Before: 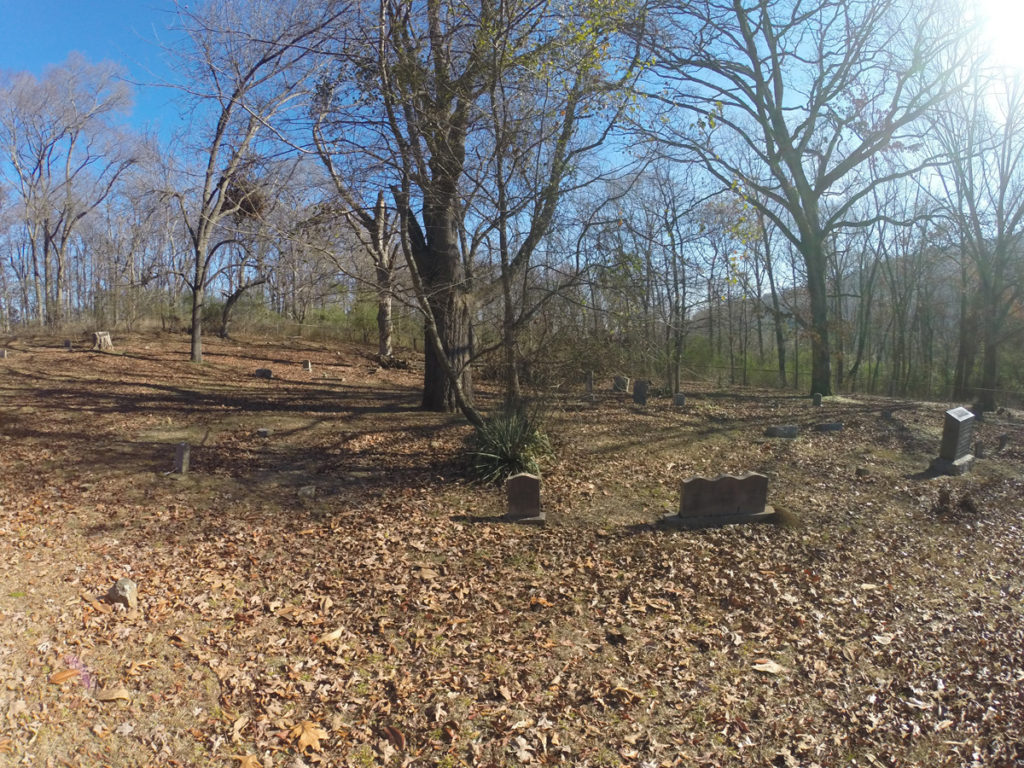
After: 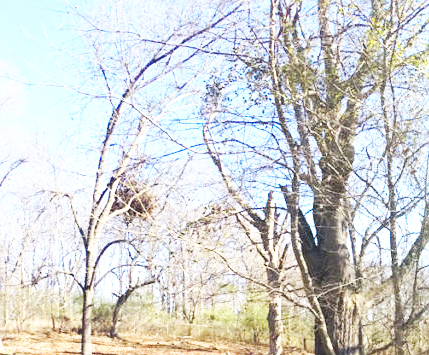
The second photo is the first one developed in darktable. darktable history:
tone curve: color space Lab, independent channels, preserve colors none
crop and rotate: left 10.817%, top 0.062%, right 47.194%, bottom 53.626%
exposure: black level correction 0, exposure 1.2 EV, compensate exposure bias true, compensate highlight preservation false
sharpen: amount 0.2
base curve: curves: ch0 [(0, 0) (0.007, 0.004) (0.027, 0.03) (0.046, 0.07) (0.207, 0.54) (0.442, 0.872) (0.673, 0.972) (1, 1)], preserve colors none
